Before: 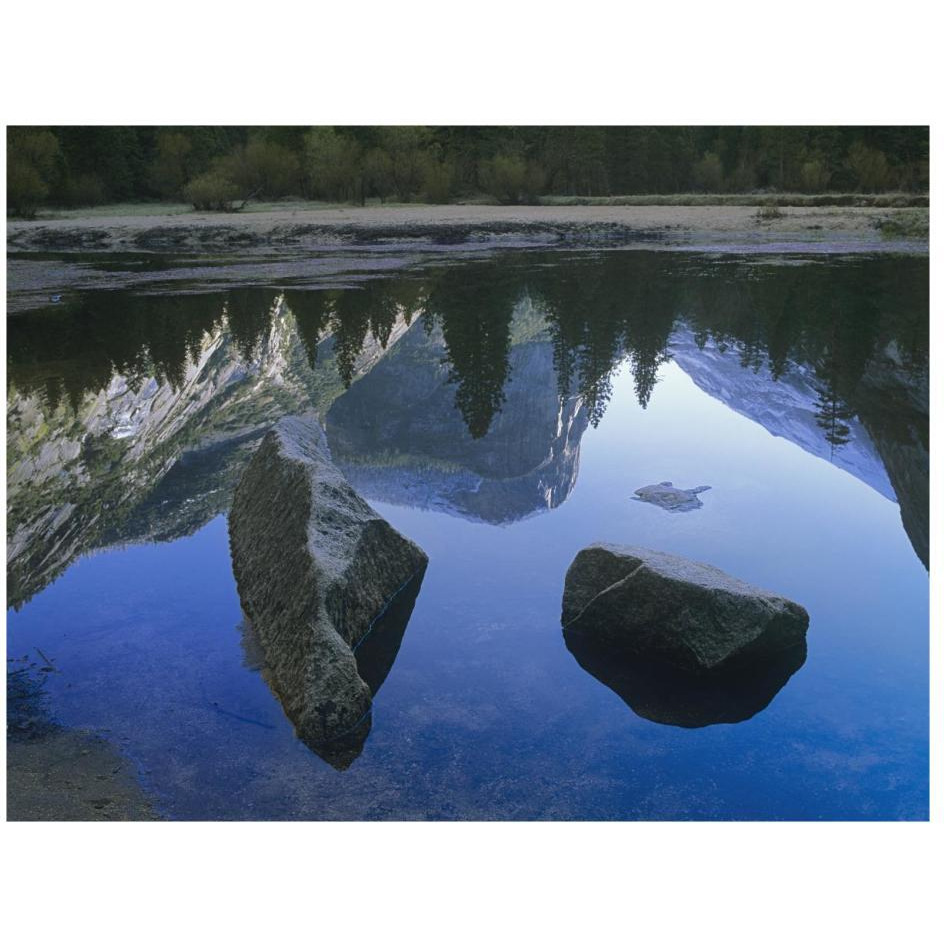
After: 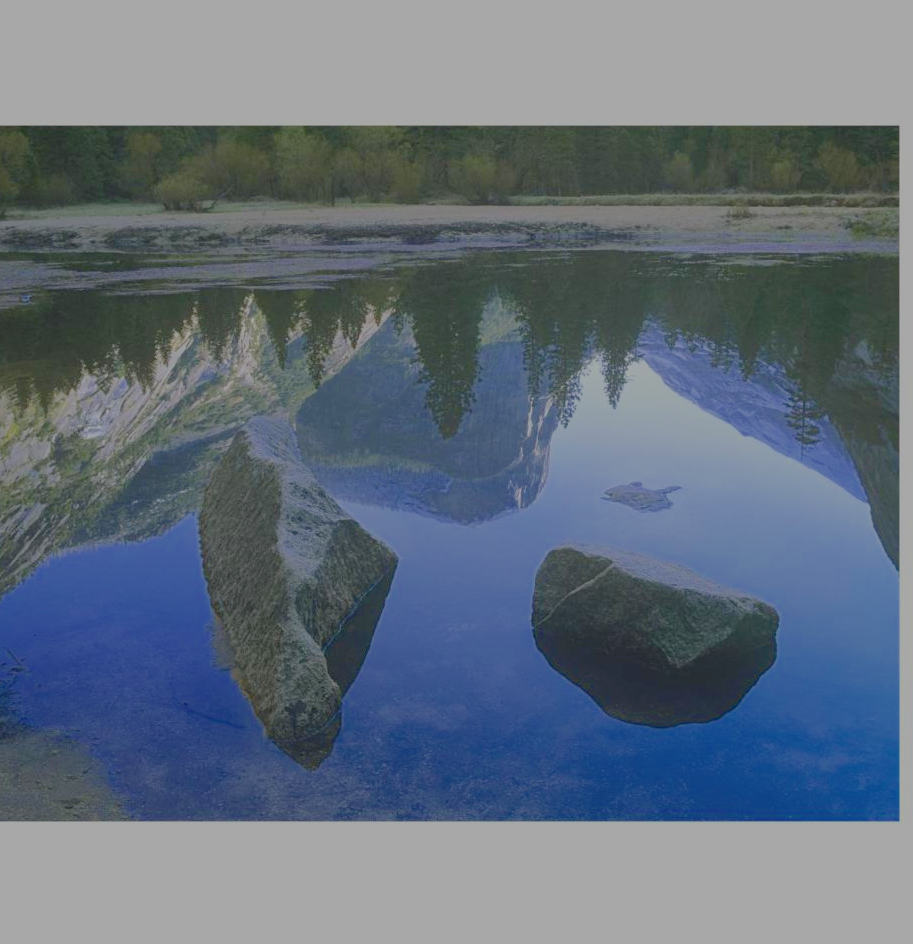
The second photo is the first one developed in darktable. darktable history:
crop and rotate: left 3.238%
filmic rgb: black relative exposure -16 EV, white relative exposure 8 EV, threshold 3 EV, hardness 4.17, latitude 50%, contrast 0.5, color science v5 (2021), contrast in shadows safe, contrast in highlights safe, enable highlight reconstruction true
tone equalizer: on, module defaults
